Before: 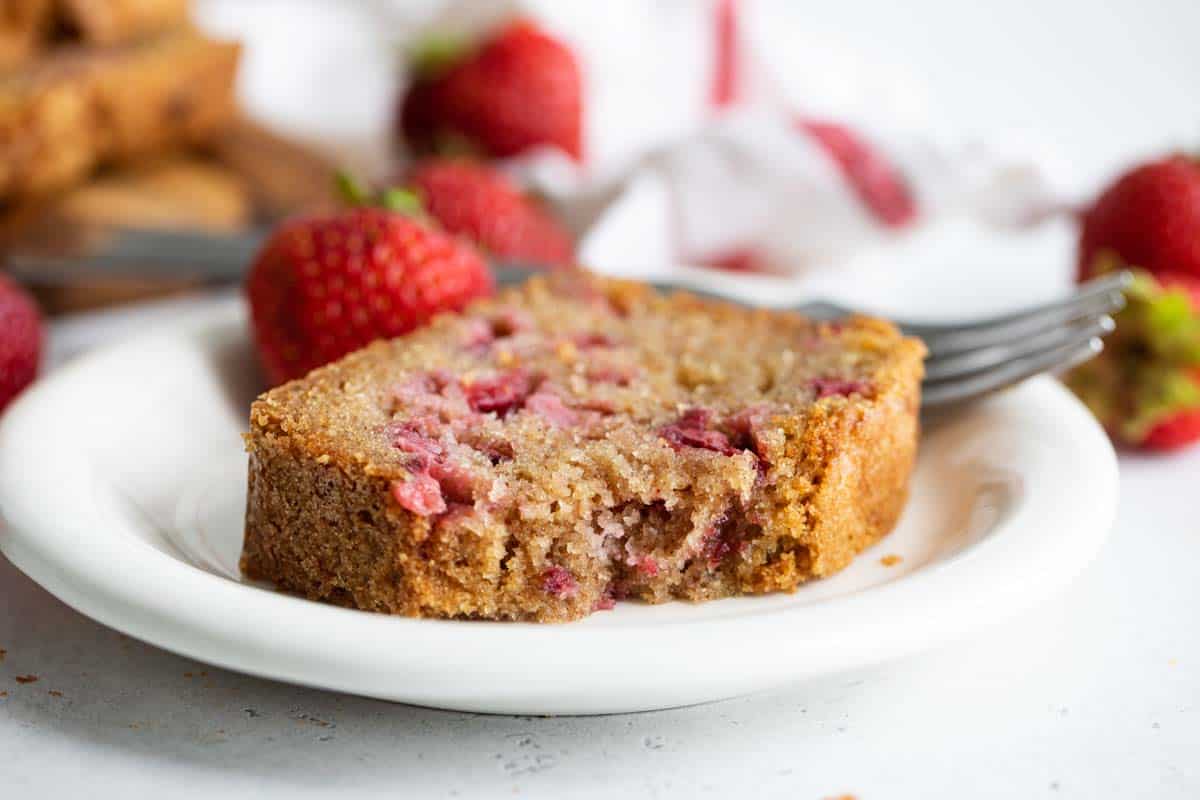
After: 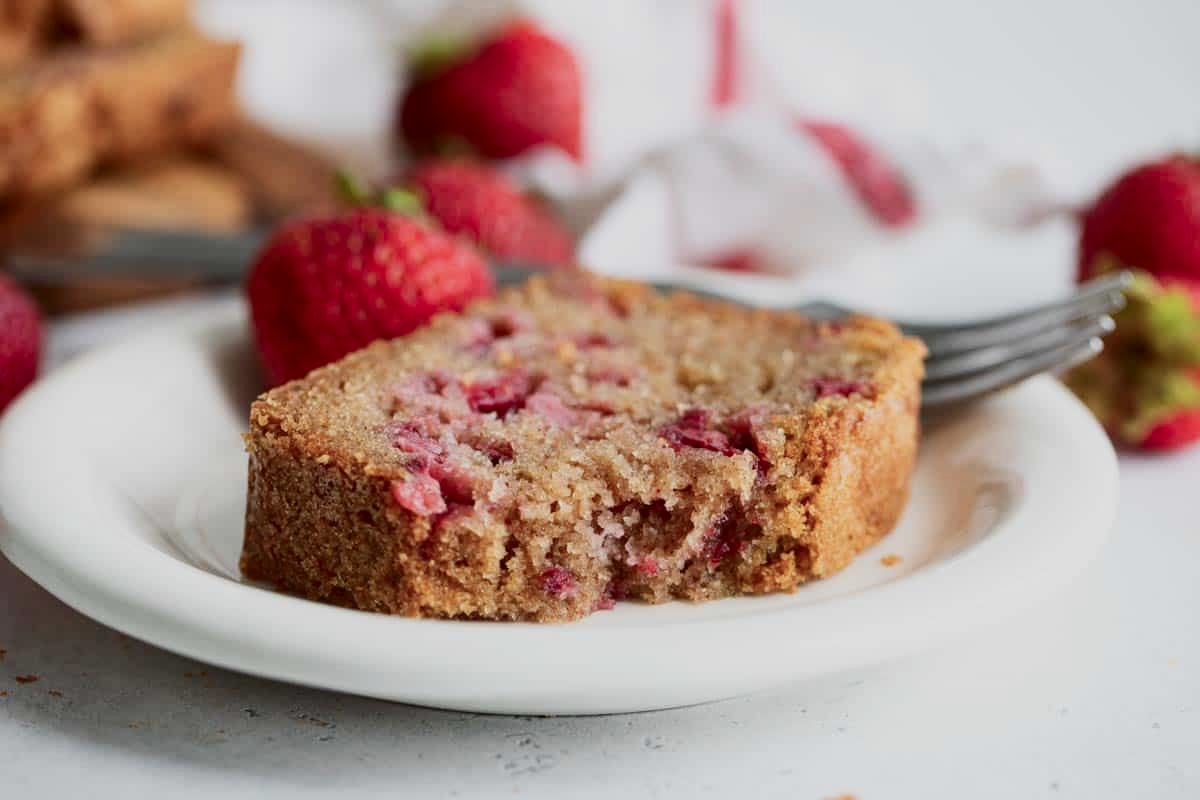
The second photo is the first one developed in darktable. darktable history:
color balance rgb: perceptual saturation grading › global saturation -27.94%, hue shift -2.27°, contrast -21.26%
contrast brightness saturation: contrast 0.19, brightness -0.11, saturation 0.21
